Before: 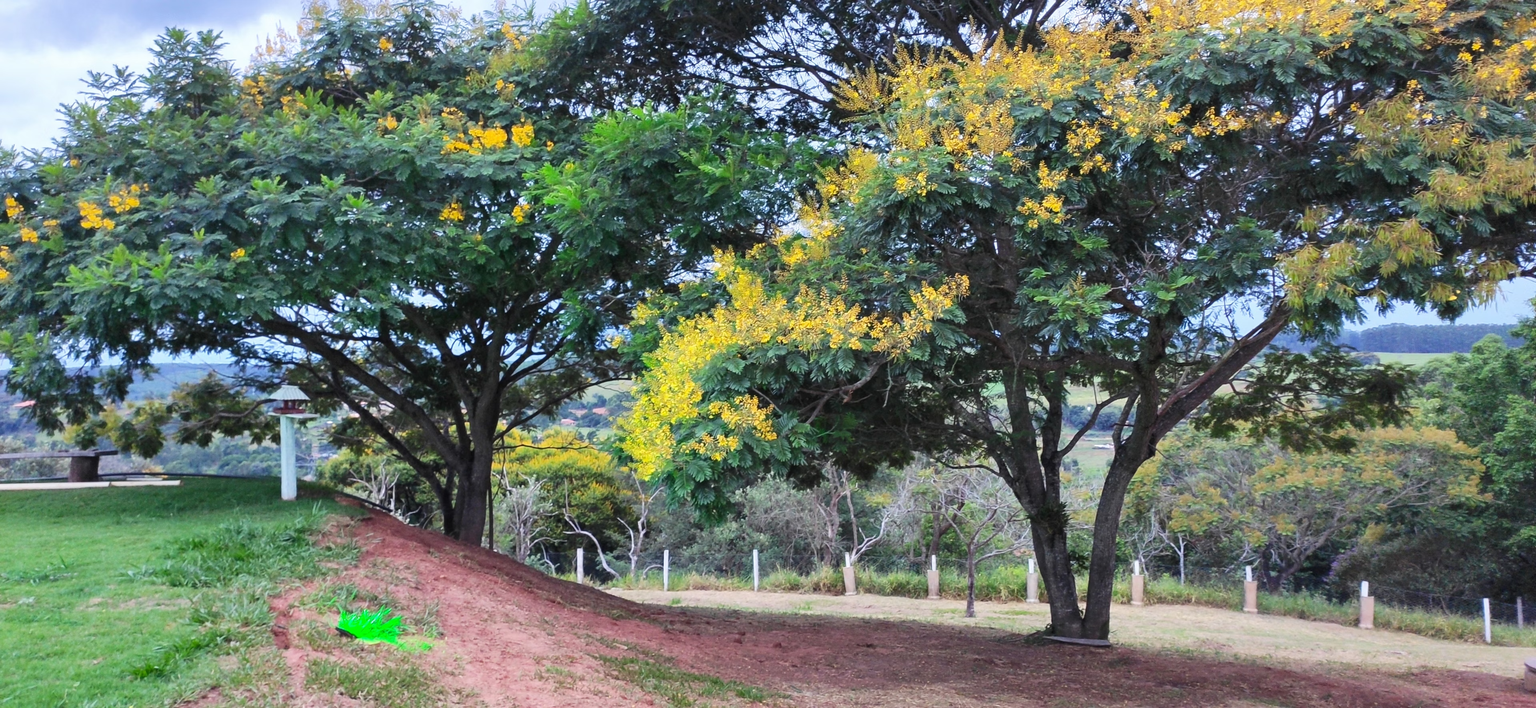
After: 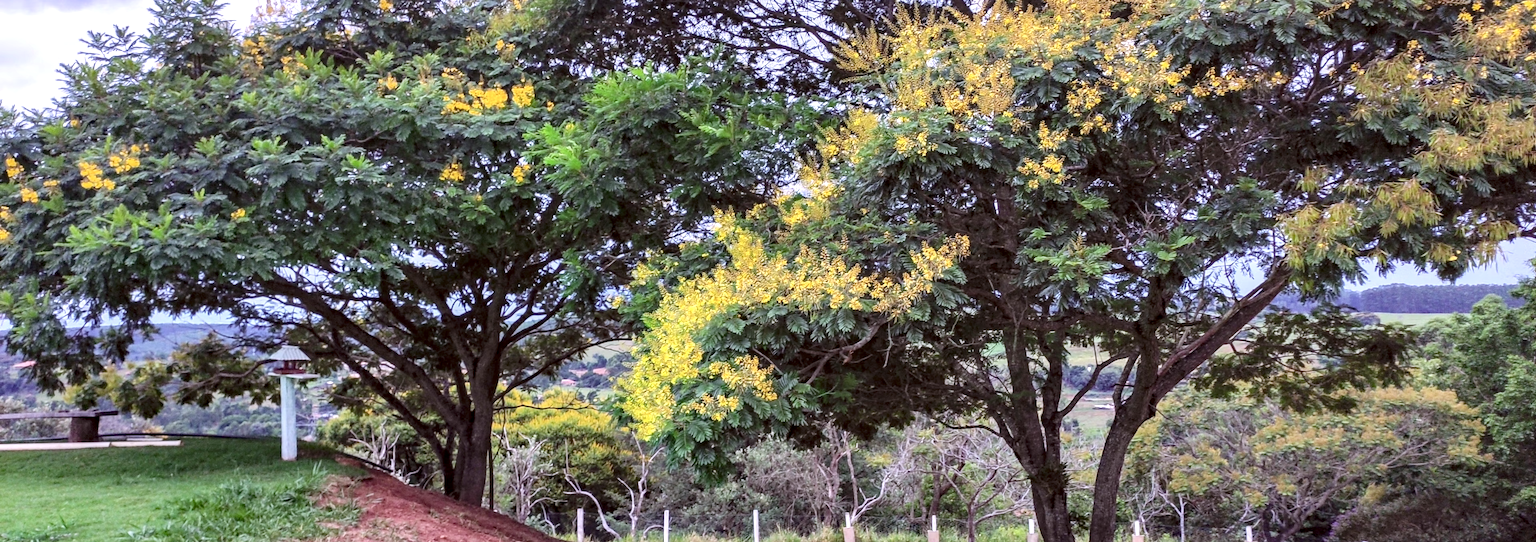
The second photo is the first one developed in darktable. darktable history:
local contrast: detail 130%
color correction: highlights a* 10.21, highlights b* 9.79, shadows a* 8.61, shadows b* 7.88, saturation 0.8
exposure: exposure 0.2 EV, compensate highlight preservation false
crop: top 5.667%, bottom 17.637%
haze removal: strength 0.29, distance 0.25, compatibility mode true, adaptive false
white balance: red 0.982, blue 1.018
color calibration: x 0.37, y 0.382, temperature 4313.32 K
